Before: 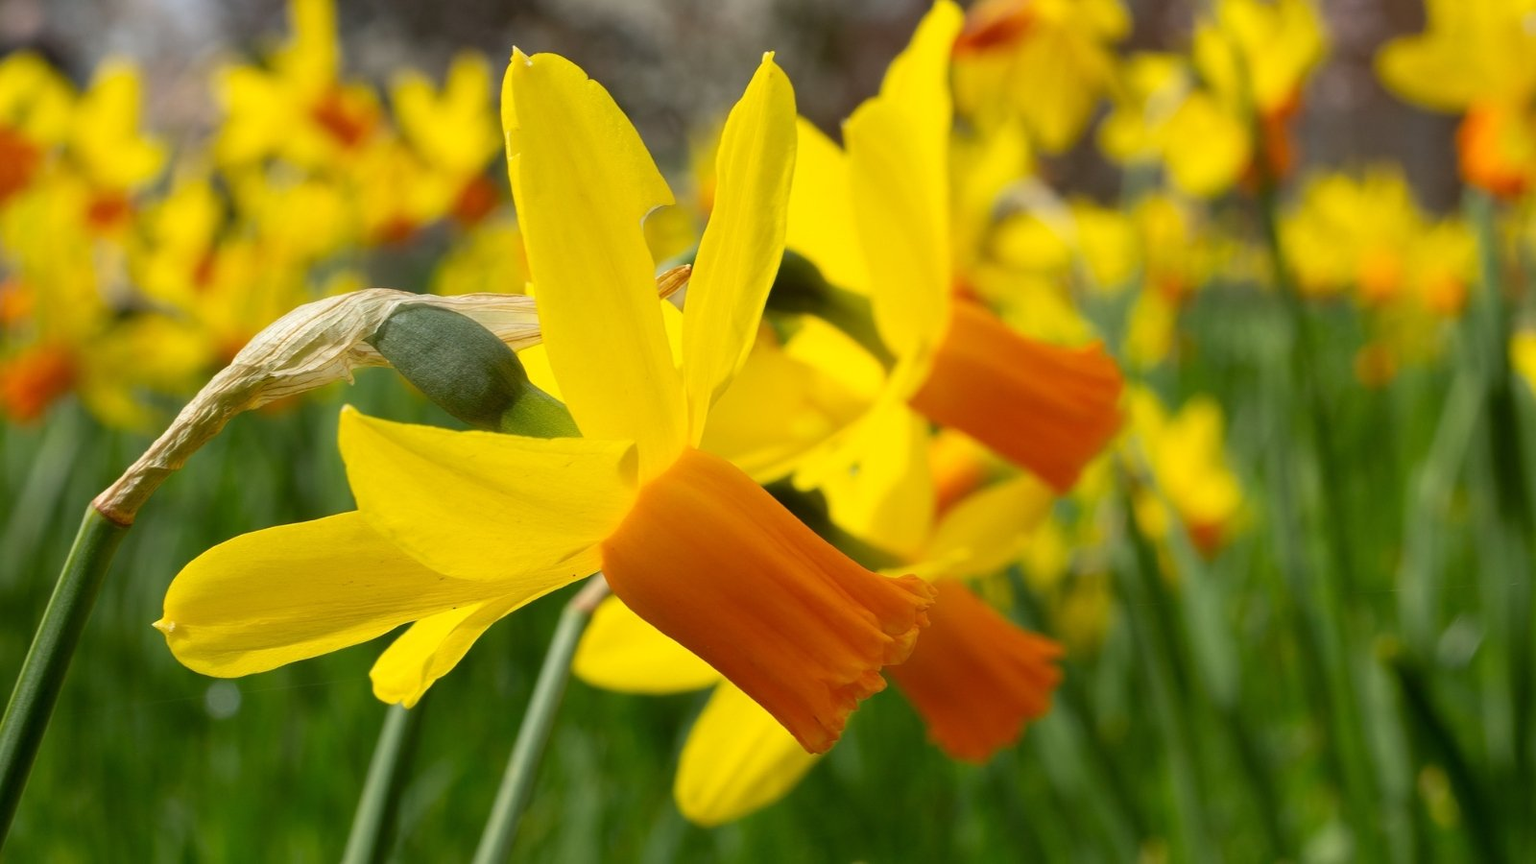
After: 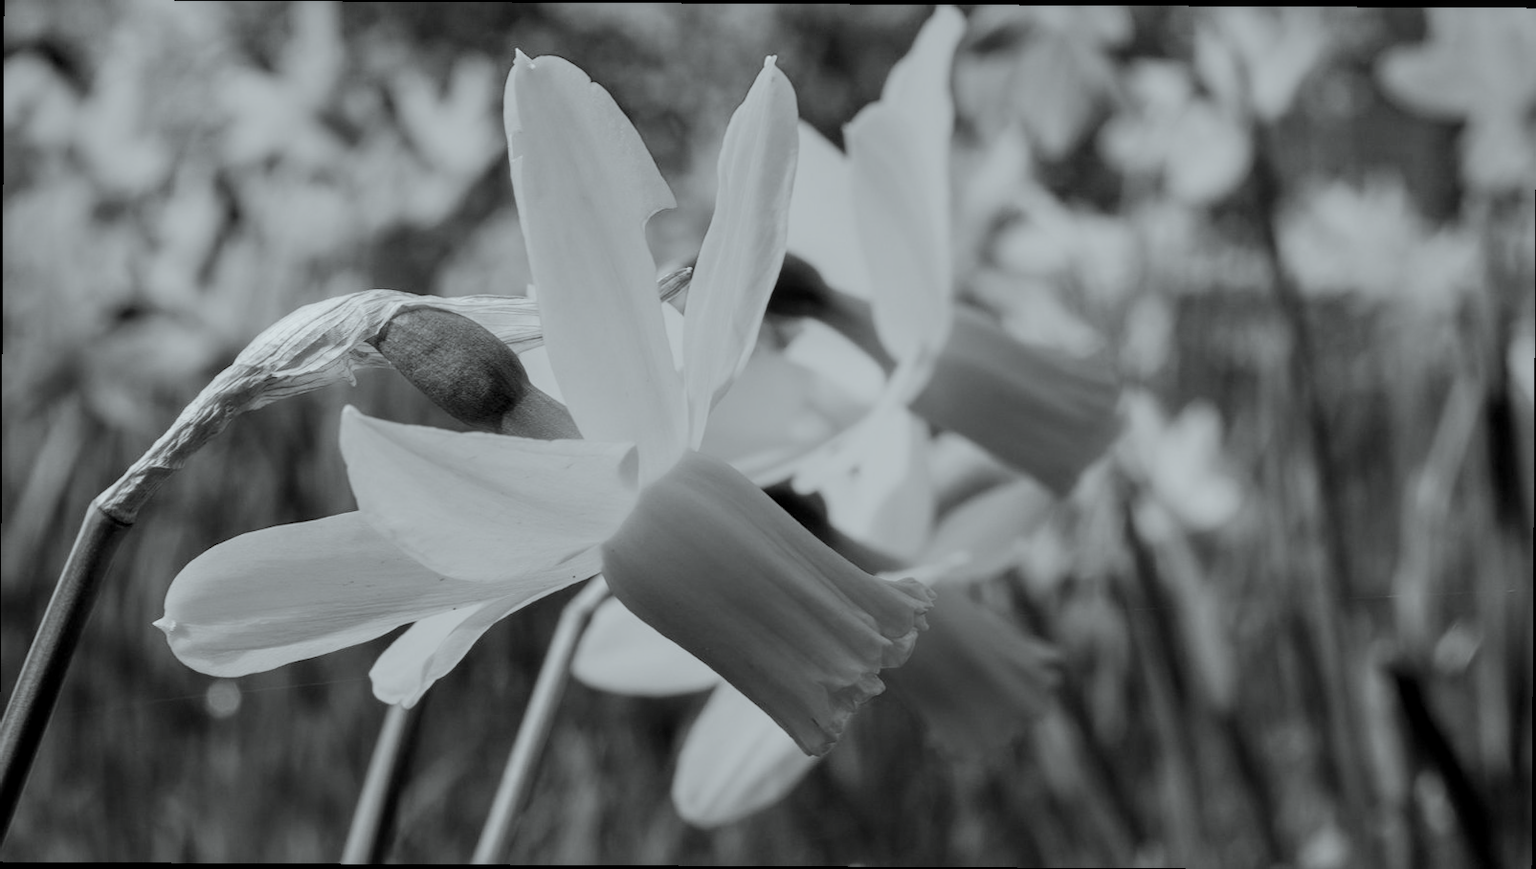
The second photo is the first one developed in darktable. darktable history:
color calibration: output gray [0.18, 0.41, 0.41, 0], illuminant custom, x 0.262, y 0.519, temperature 7038.86 K
filmic rgb: black relative exposure -7.17 EV, white relative exposure 5.38 EV, hardness 3.02
local contrast: on, module defaults
crop and rotate: angle -0.324°
color correction: highlights a* -2.66, highlights b* 2.54
color balance rgb: highlights gain › luminance 16.655%, highlights gain › chroma 2.951%, highlights gain › hue 258.64°, linear chroma grading › global chroma 15.304%, perceptual saturation grading › global saturation 0.447%, global vibrance 20%
